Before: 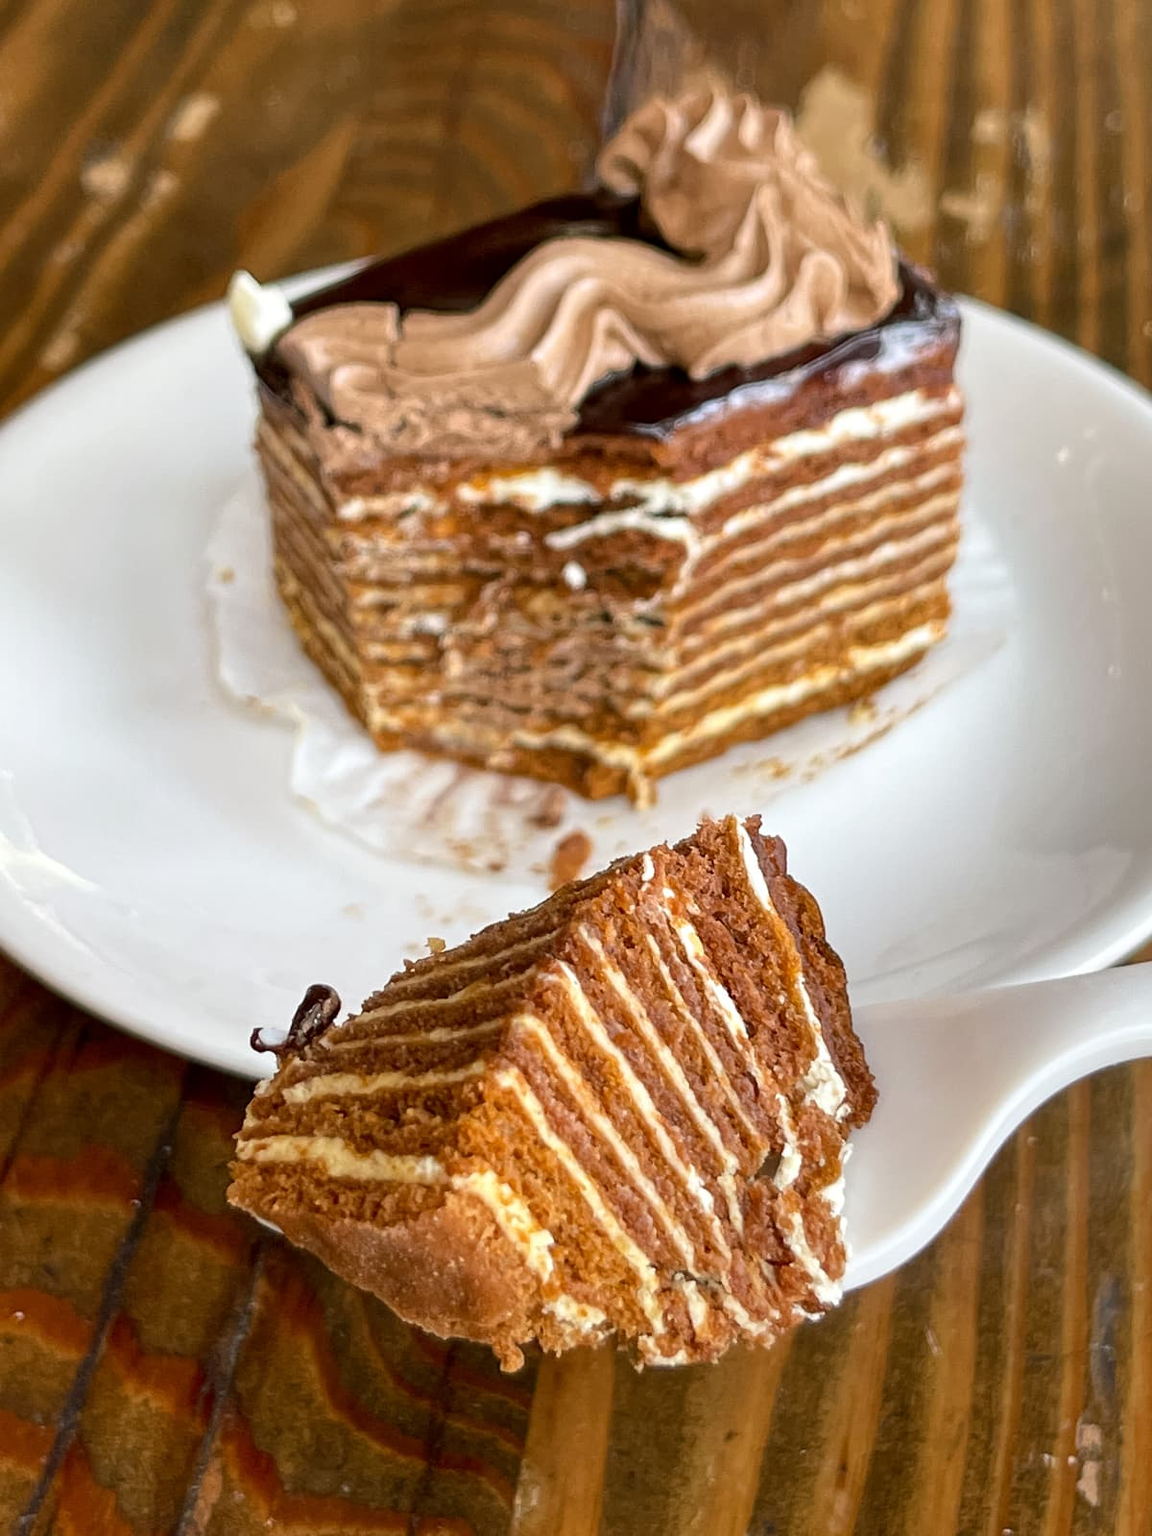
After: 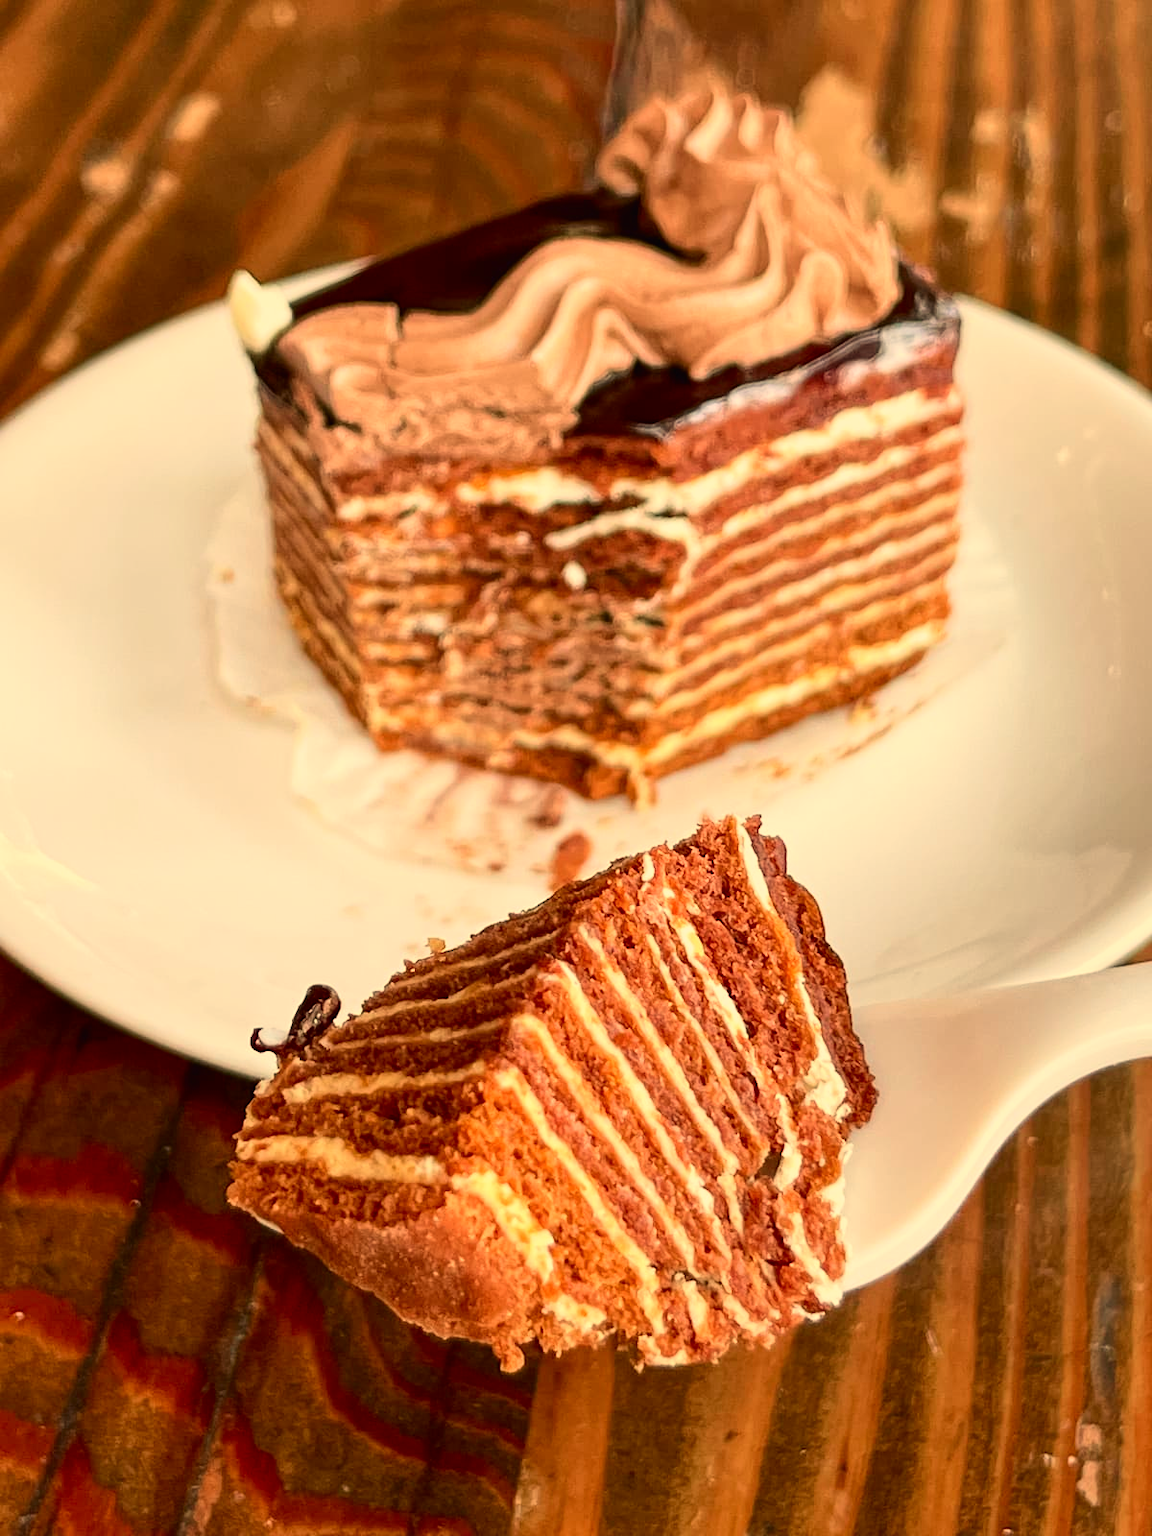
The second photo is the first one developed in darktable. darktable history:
tone equalizer: on, module defaults
white balance: red 1.123, blue 0.83
tone curve: curves: ch0 [(0, 0.011) (0.139, 0.106) (0.295, 0.271) (0.499, 0.523) (0.739, 0.782) (0.857, 0.879) (1, 0.967)]; ch1 [(0, 0) (0.291, 0.229) (0.394, 0.365) (0.469, 0.456) (0.495, 0.497) (0.524, 0.53) (0.588, 0.62) (0.725, 0.779) (1, 1)]; ch2 [(0, 0) (0.125, 0.089) (0.35, 0.317) (0.437, 0.42) (0.502, 0.499) (0.537, 0.551) (0.613, 0.636) (1, 1)], color space Lab, independent channels, preserve colors none
